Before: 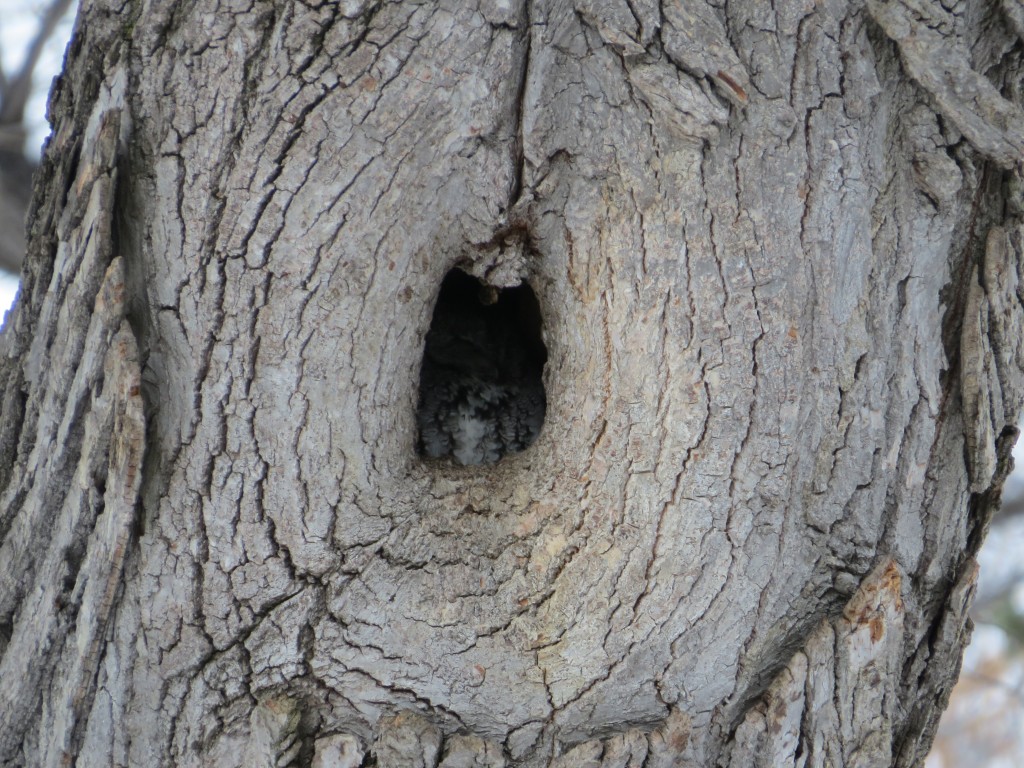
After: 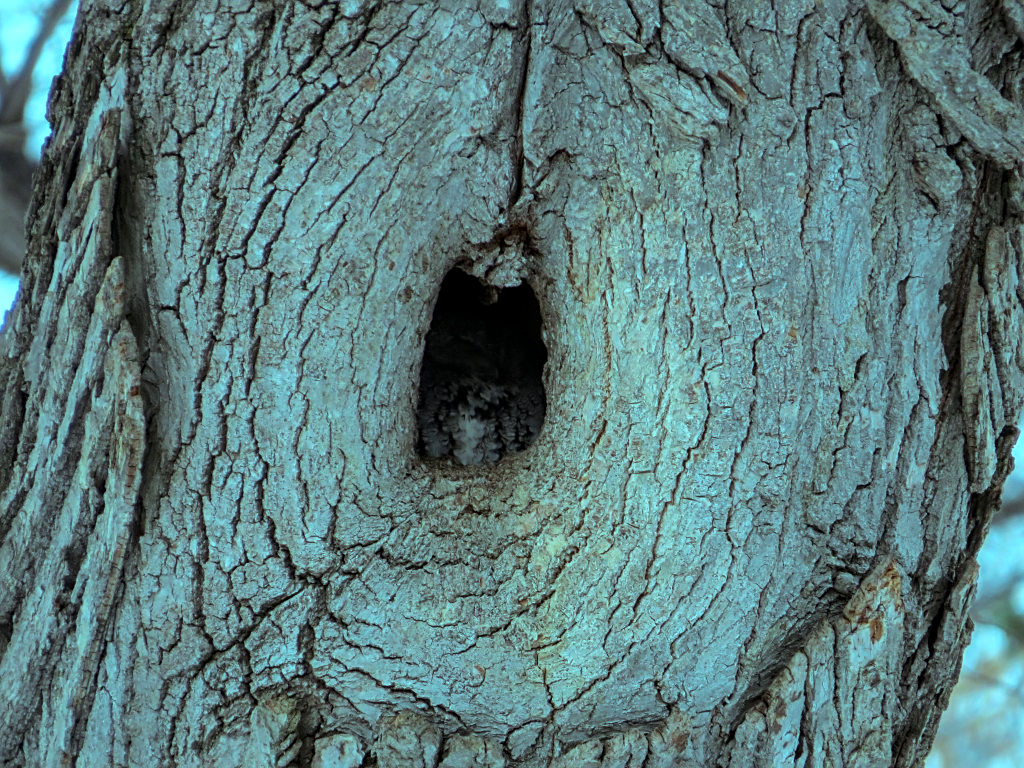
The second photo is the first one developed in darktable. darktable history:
color balance rgb: highlights gain › luminance -32.982%, highlights gain › chroma 5.694%, highlights gain › hue 219.25°, perceptual saturation grading › global saturation 0.931%, perceptual brilliance grading › global brilliance 15.648%, perceptual brilliance grading › shadows -35.696%, global vibrance 20%
sharpen: on, module defaults
color correction: highlights a* -2.53, highlights b* 2.62
local contrast: on, module defaults
